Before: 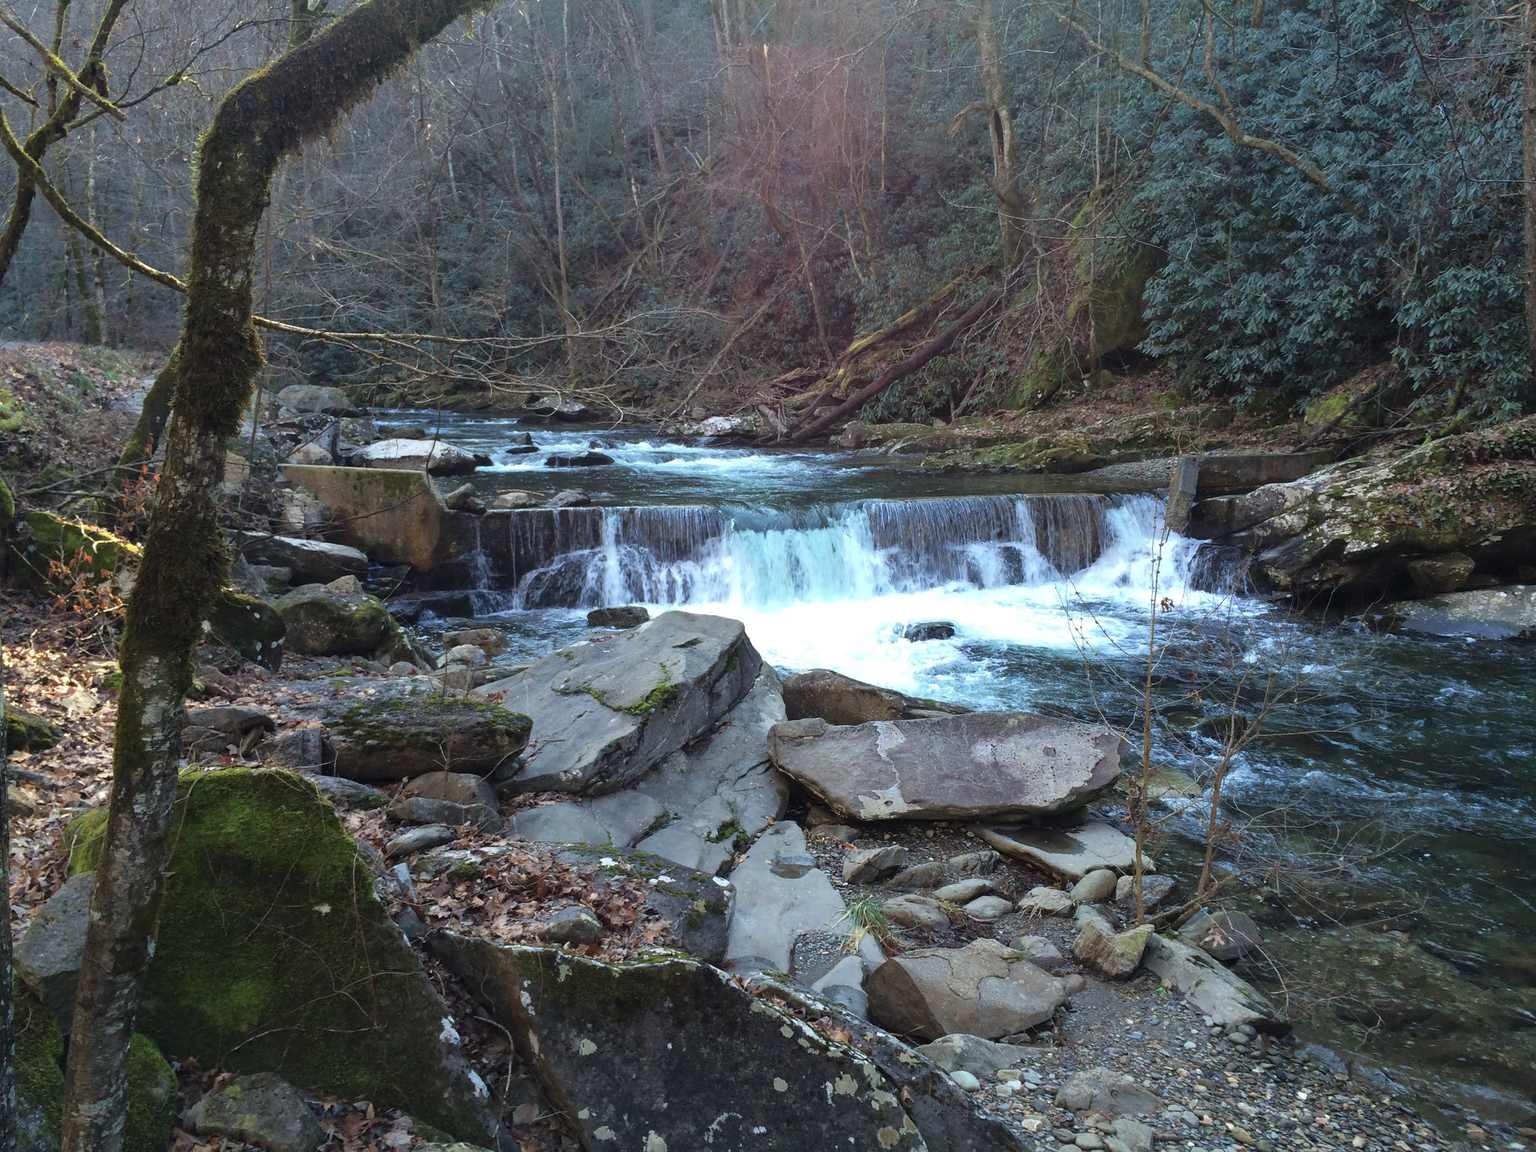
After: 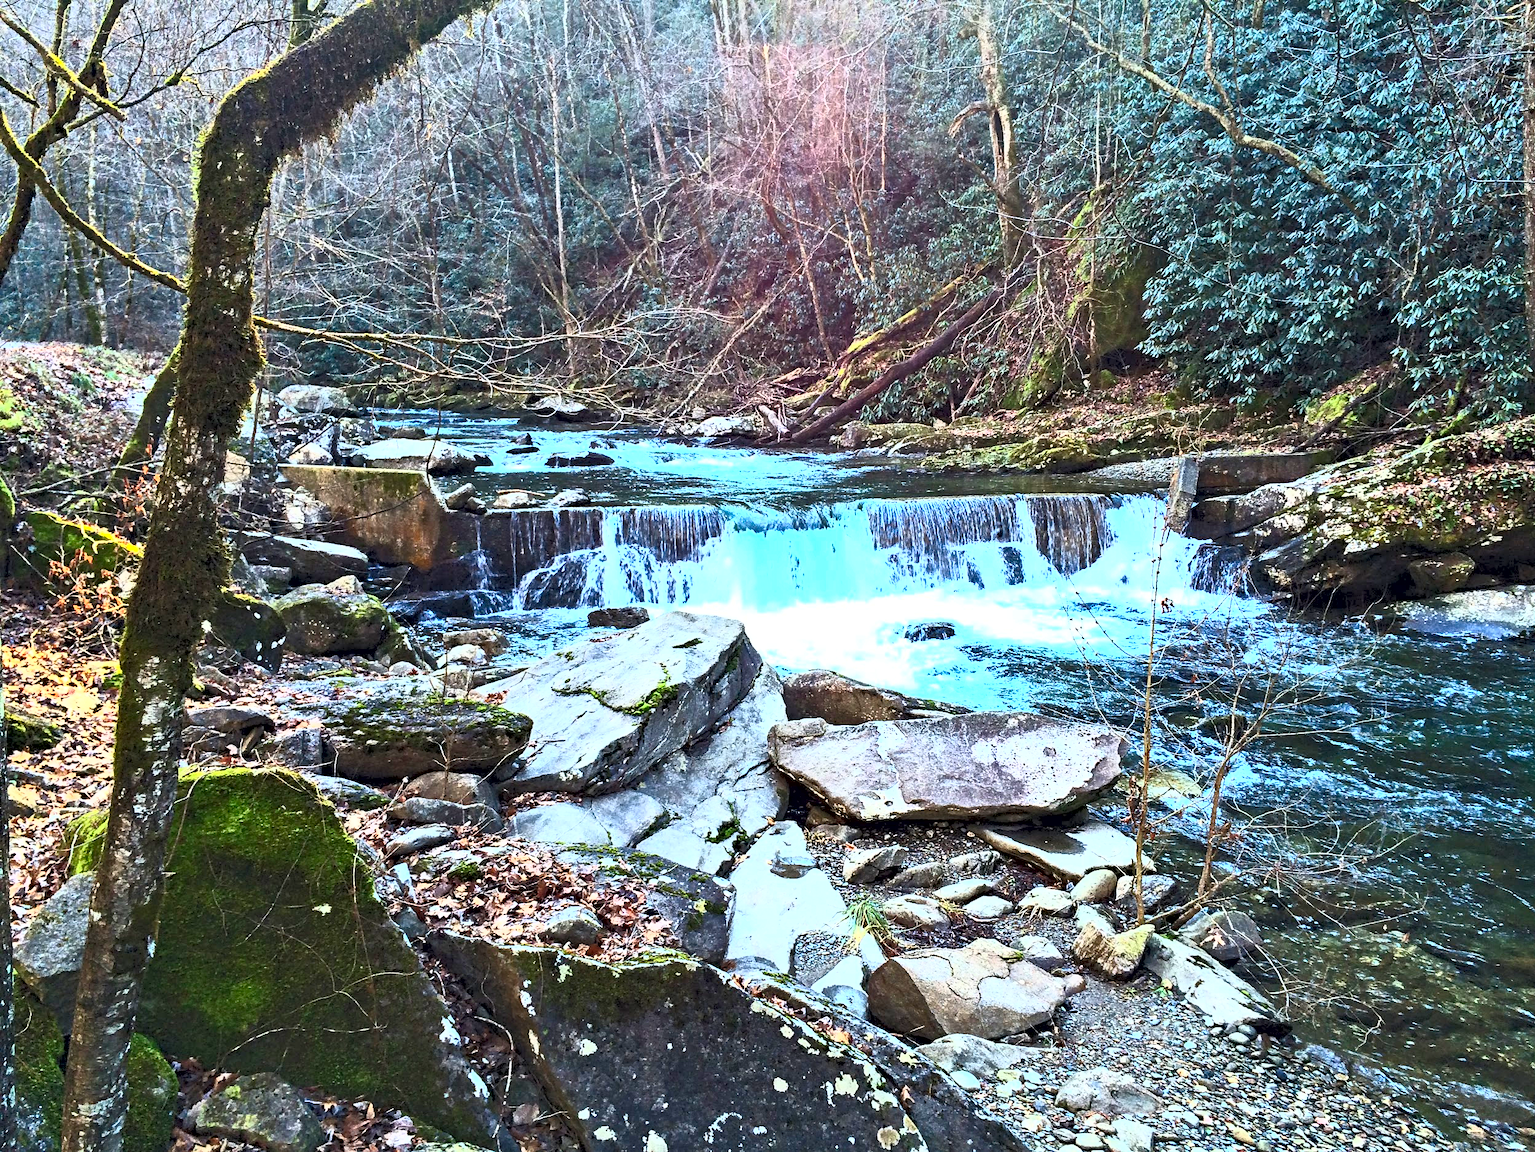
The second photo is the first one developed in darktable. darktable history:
contrast brightness saturation: contrast 1, brightness 0.991, saturation 0.983
contrast equalizer: octaves 7, y [[0.5, 0.542, 0.583, 0.625, 0.667, 0.708], [0.5 ×6], [0.5 ×6], [0 ×6], [0 ×6]]
